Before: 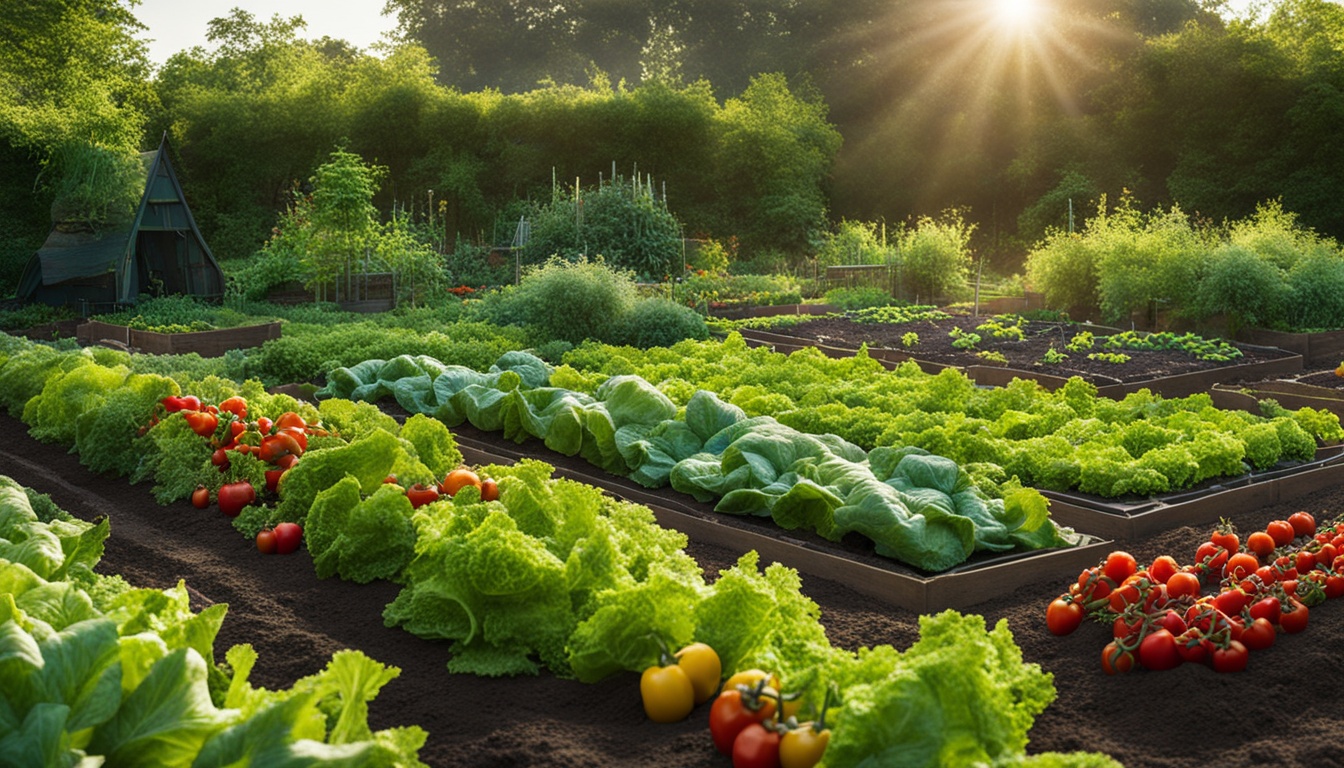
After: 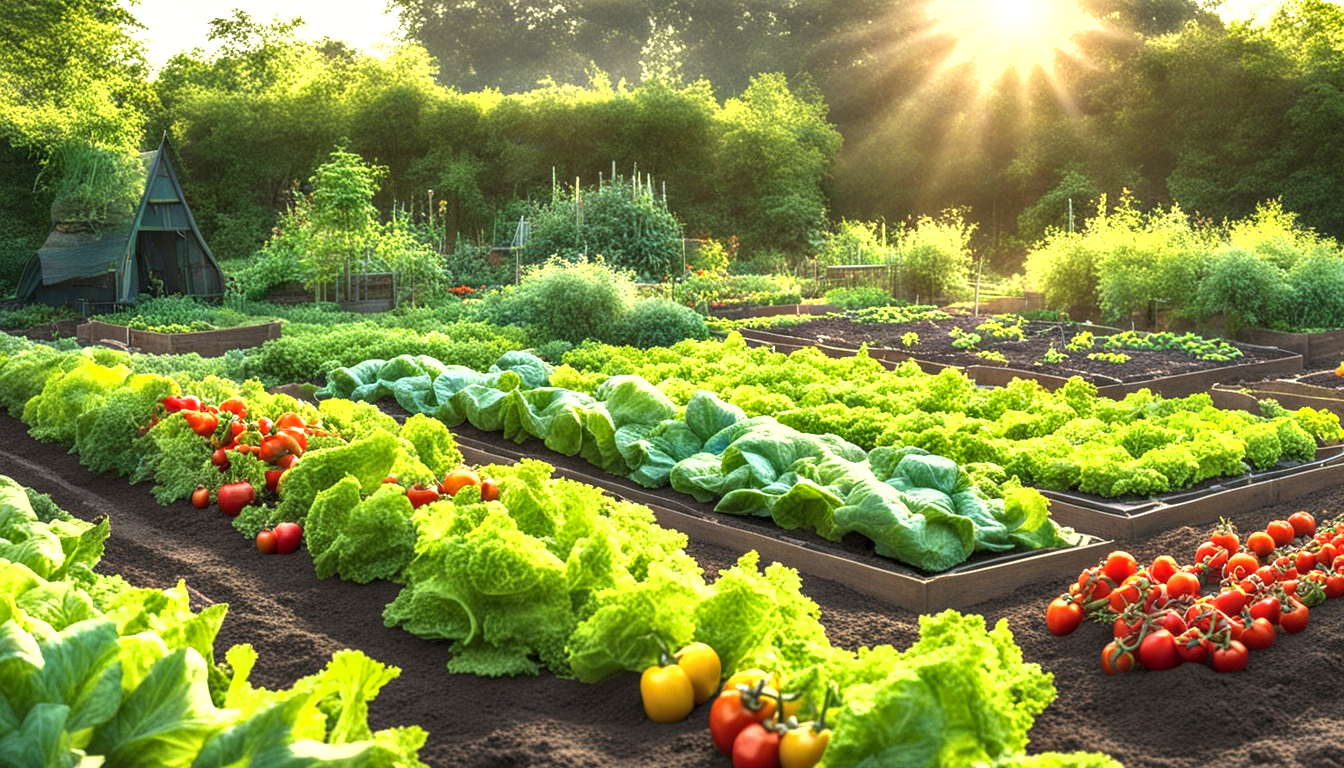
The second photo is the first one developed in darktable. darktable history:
local contrast: on, module defaults
exposure: black level correction 0, exposure 1.3 EV, compensate highlight preservation false
shadows and highlights: low approximation 0.01, soften with gaussian
